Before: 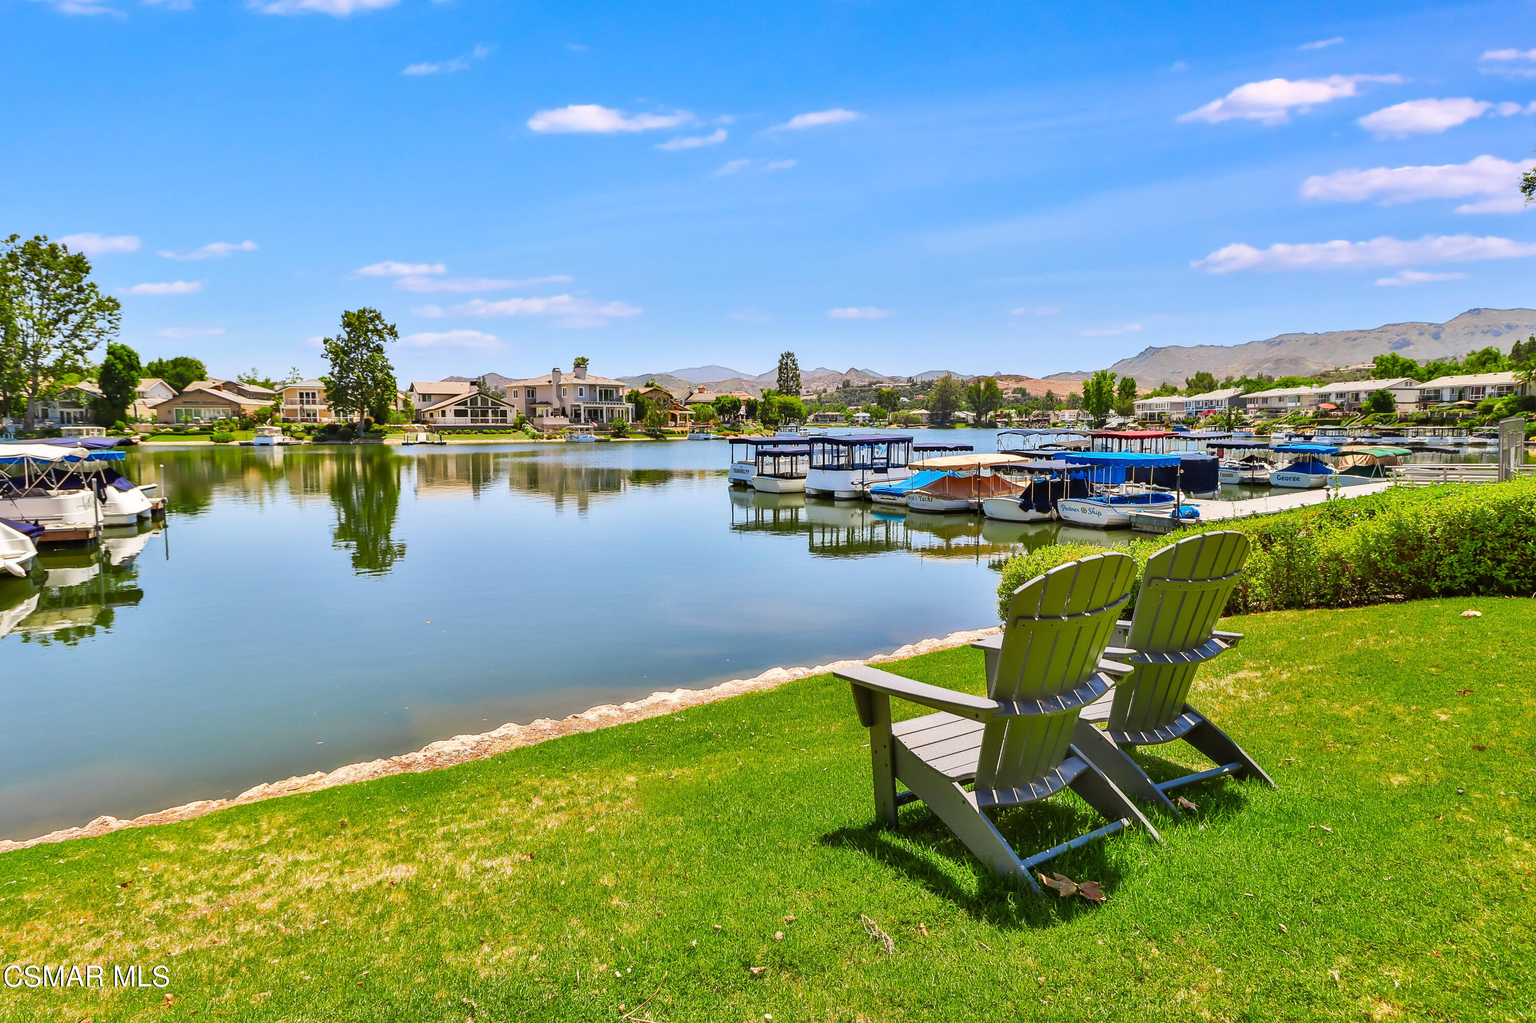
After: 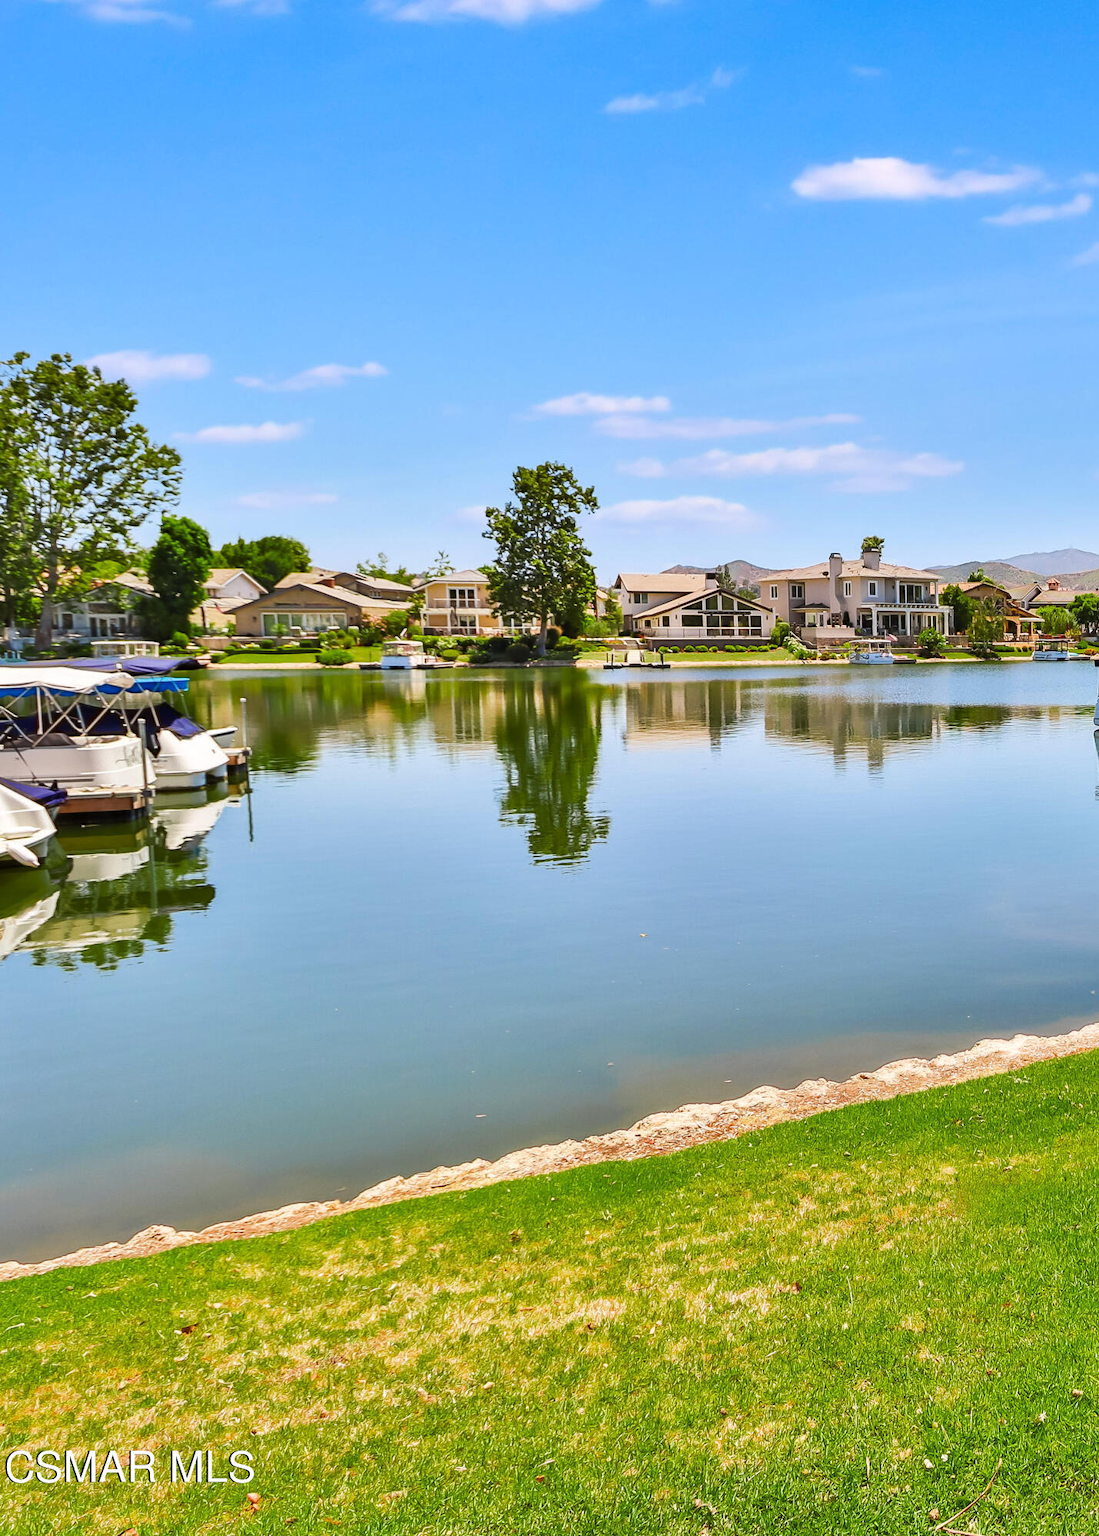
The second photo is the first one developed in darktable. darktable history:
crop and rotate: left 0.022%, top 0%, right 52.279%
